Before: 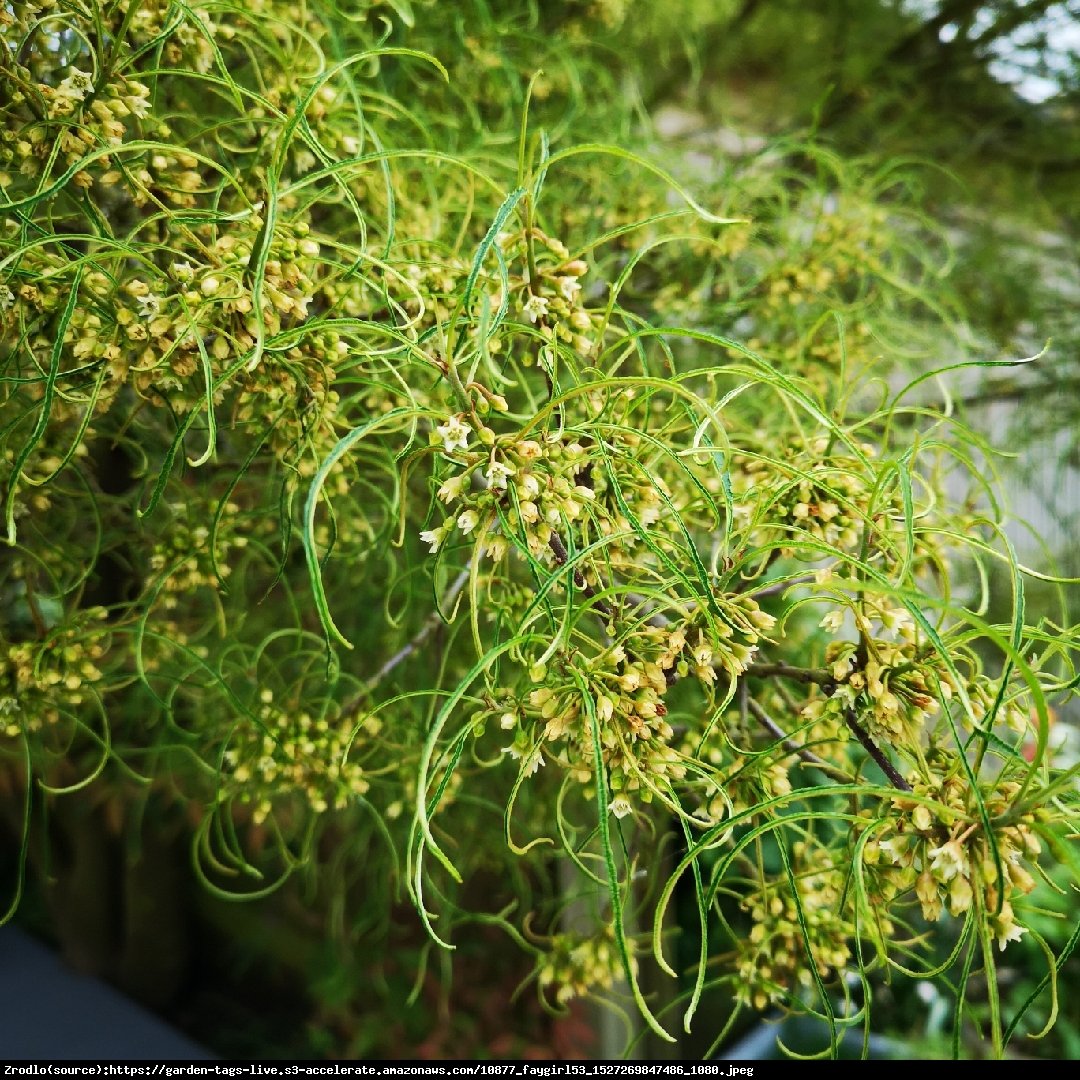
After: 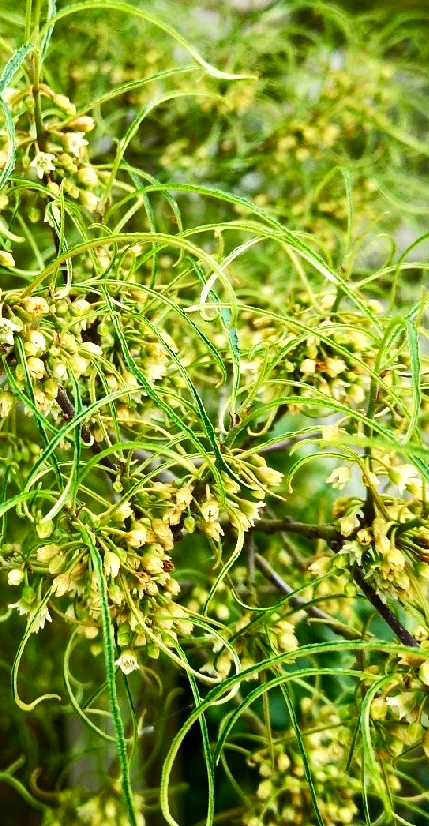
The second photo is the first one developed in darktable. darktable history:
color balance rgb: shadows lift › luminance -20%, power › hue 72.24°, highlights gain › luminance 15%, global offset › hue 171.6°, perceptual saturation grading › highlights -15%, perceptual saturation grading › shadows 25%, global vibrance 30%, contrast 10%
crop: left 45.721%, top 13.393%, right 14.118%, bottom 10.01%
